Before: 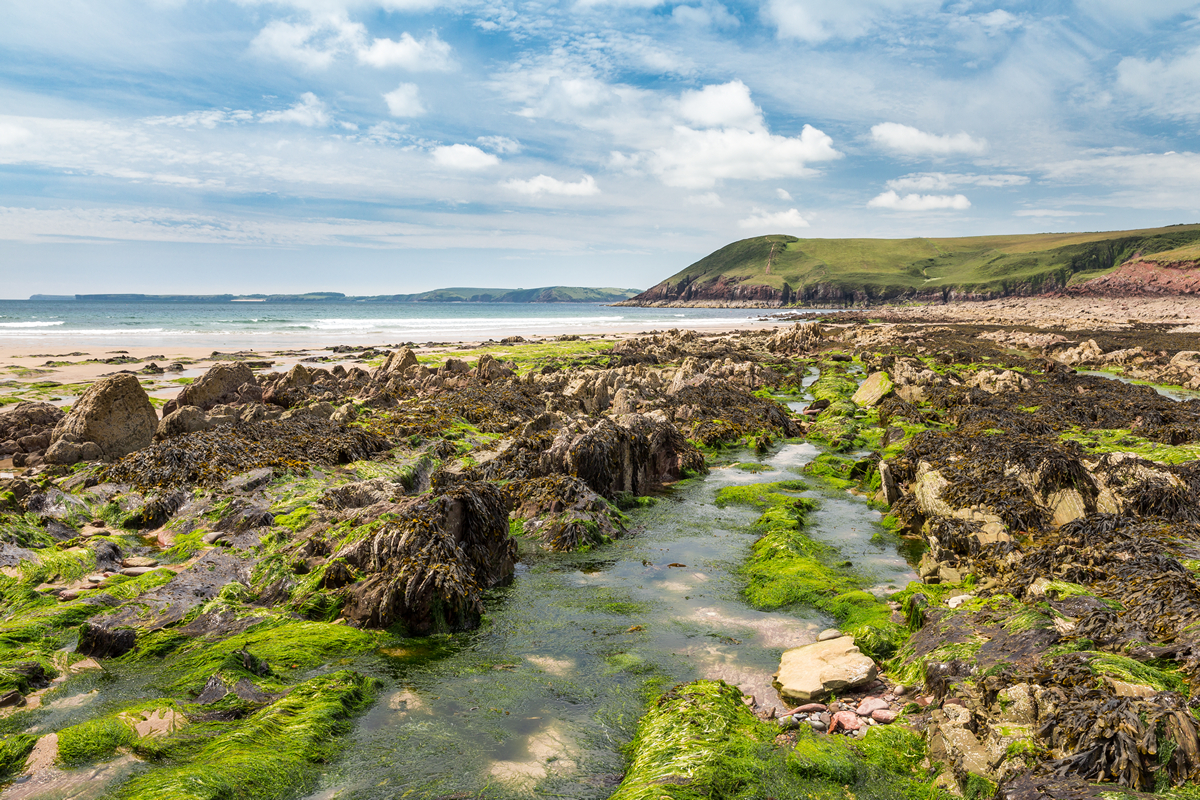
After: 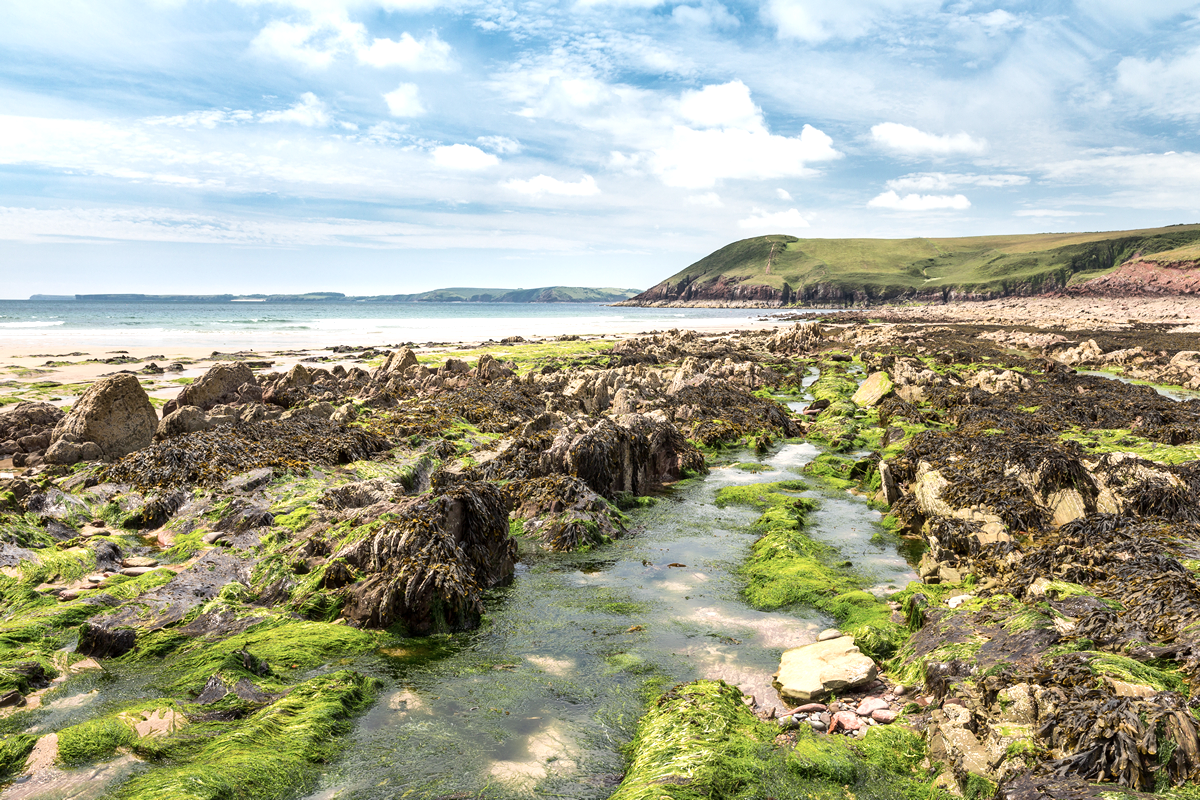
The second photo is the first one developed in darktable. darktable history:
contrast brightness saturation: contrast 0.107, saturation -0.173
exposure: exposure 0.406 EV, compensate highlight preservation false
